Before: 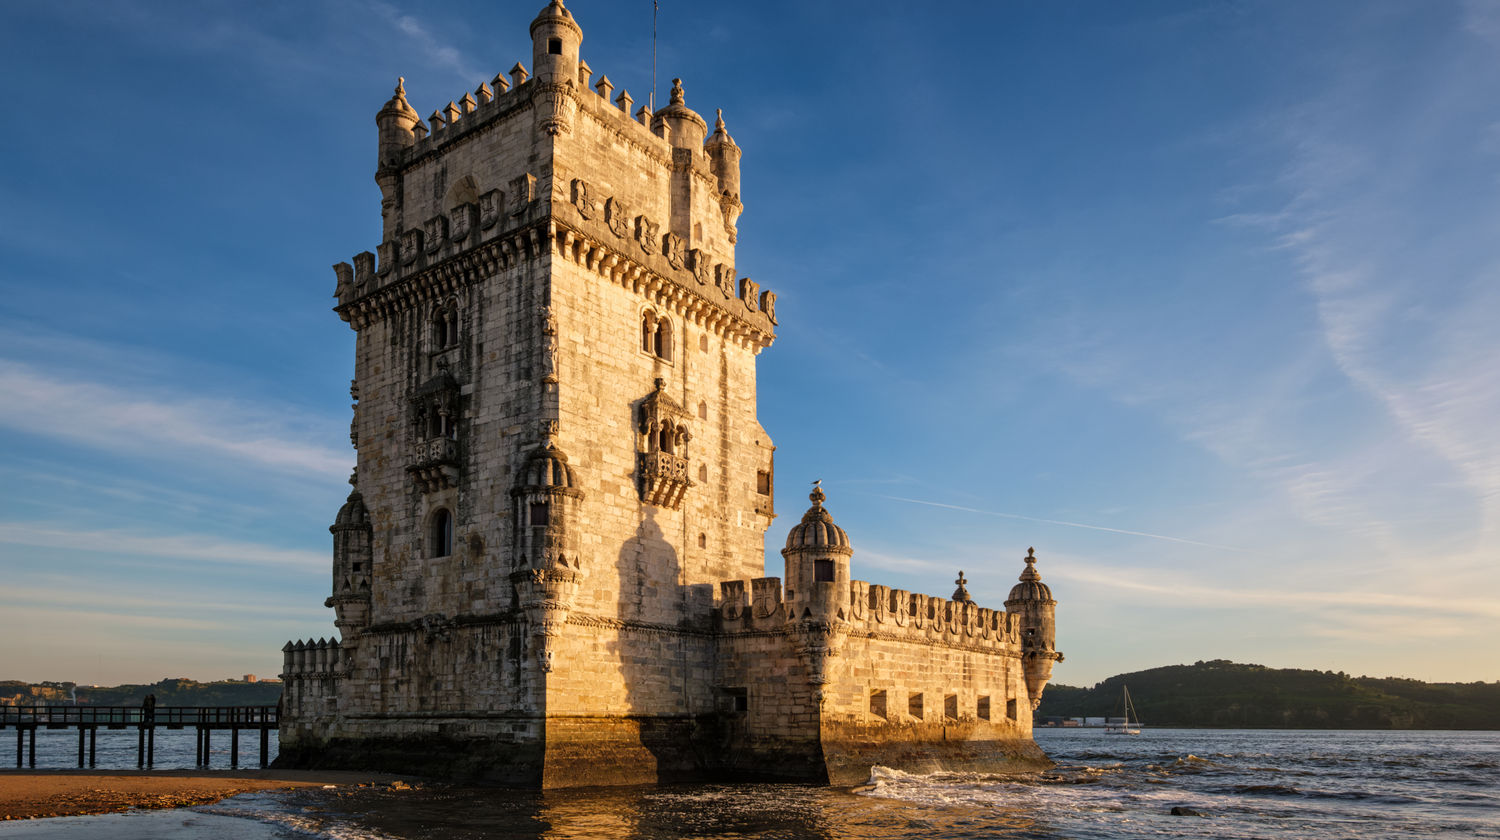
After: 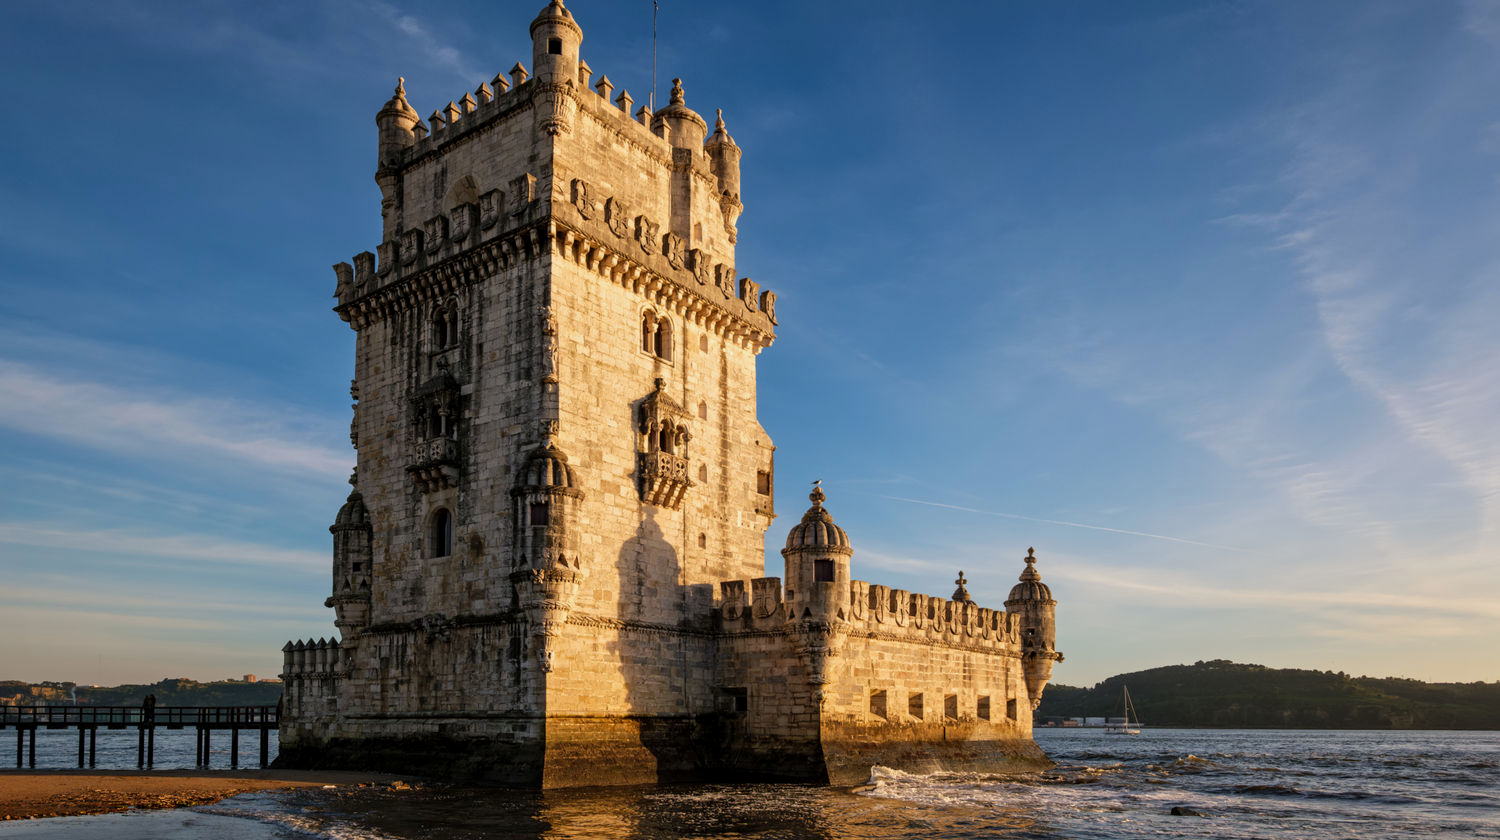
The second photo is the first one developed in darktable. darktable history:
exposure: black level correction 0.002, exposure -0.102 EV, compensate highlight preservation false
